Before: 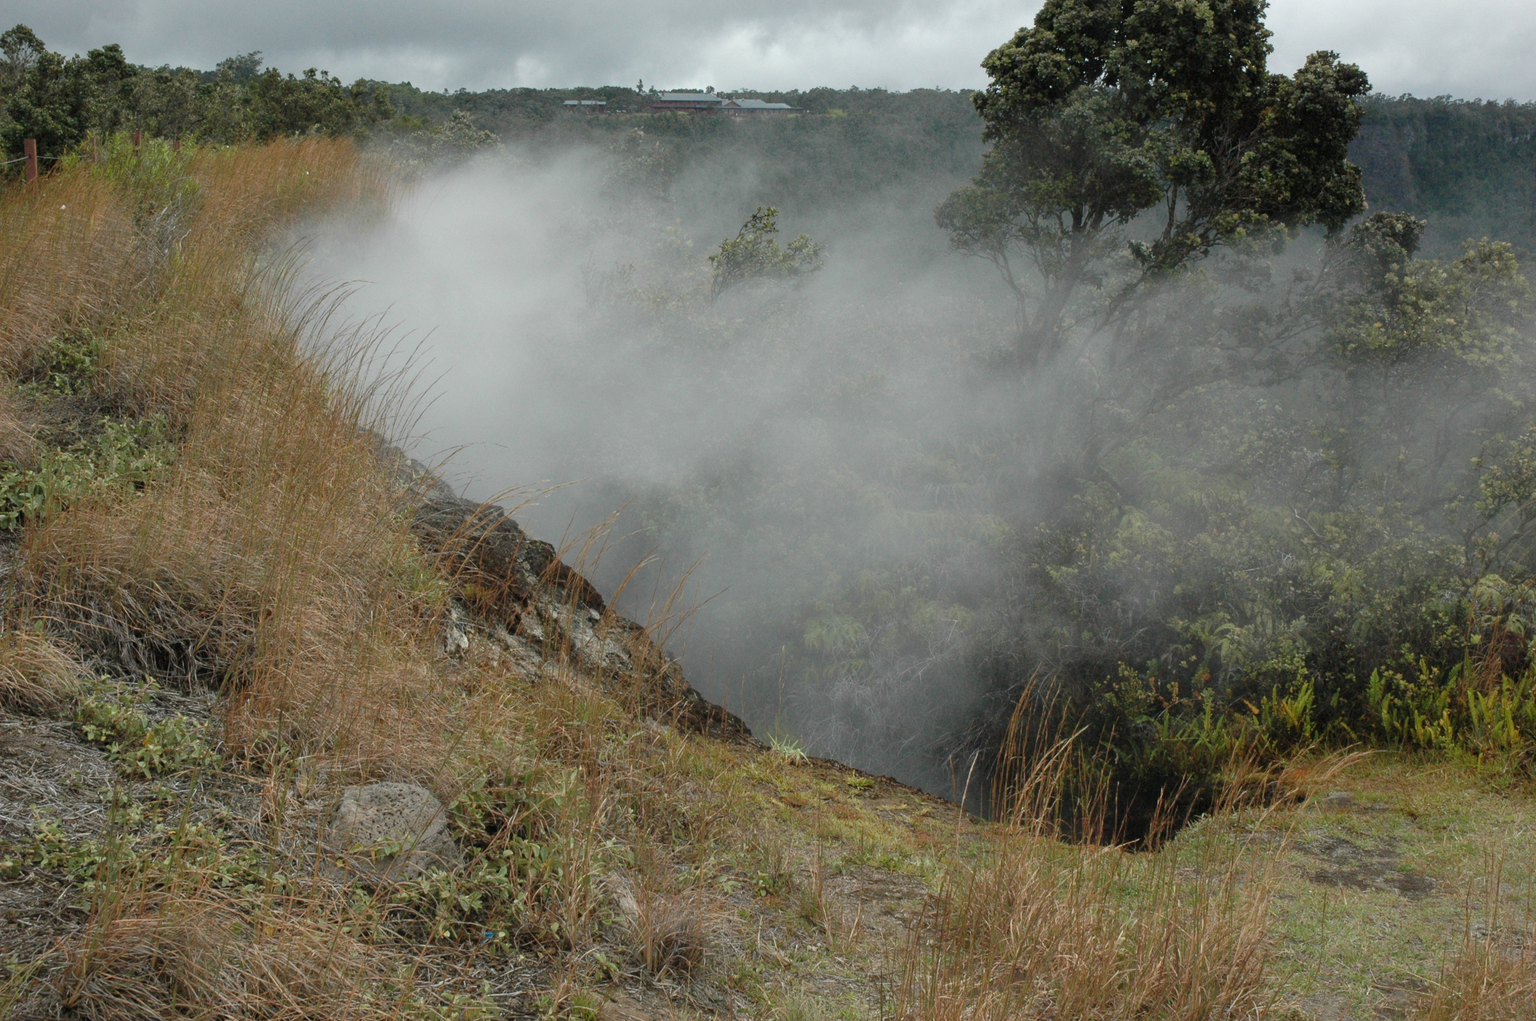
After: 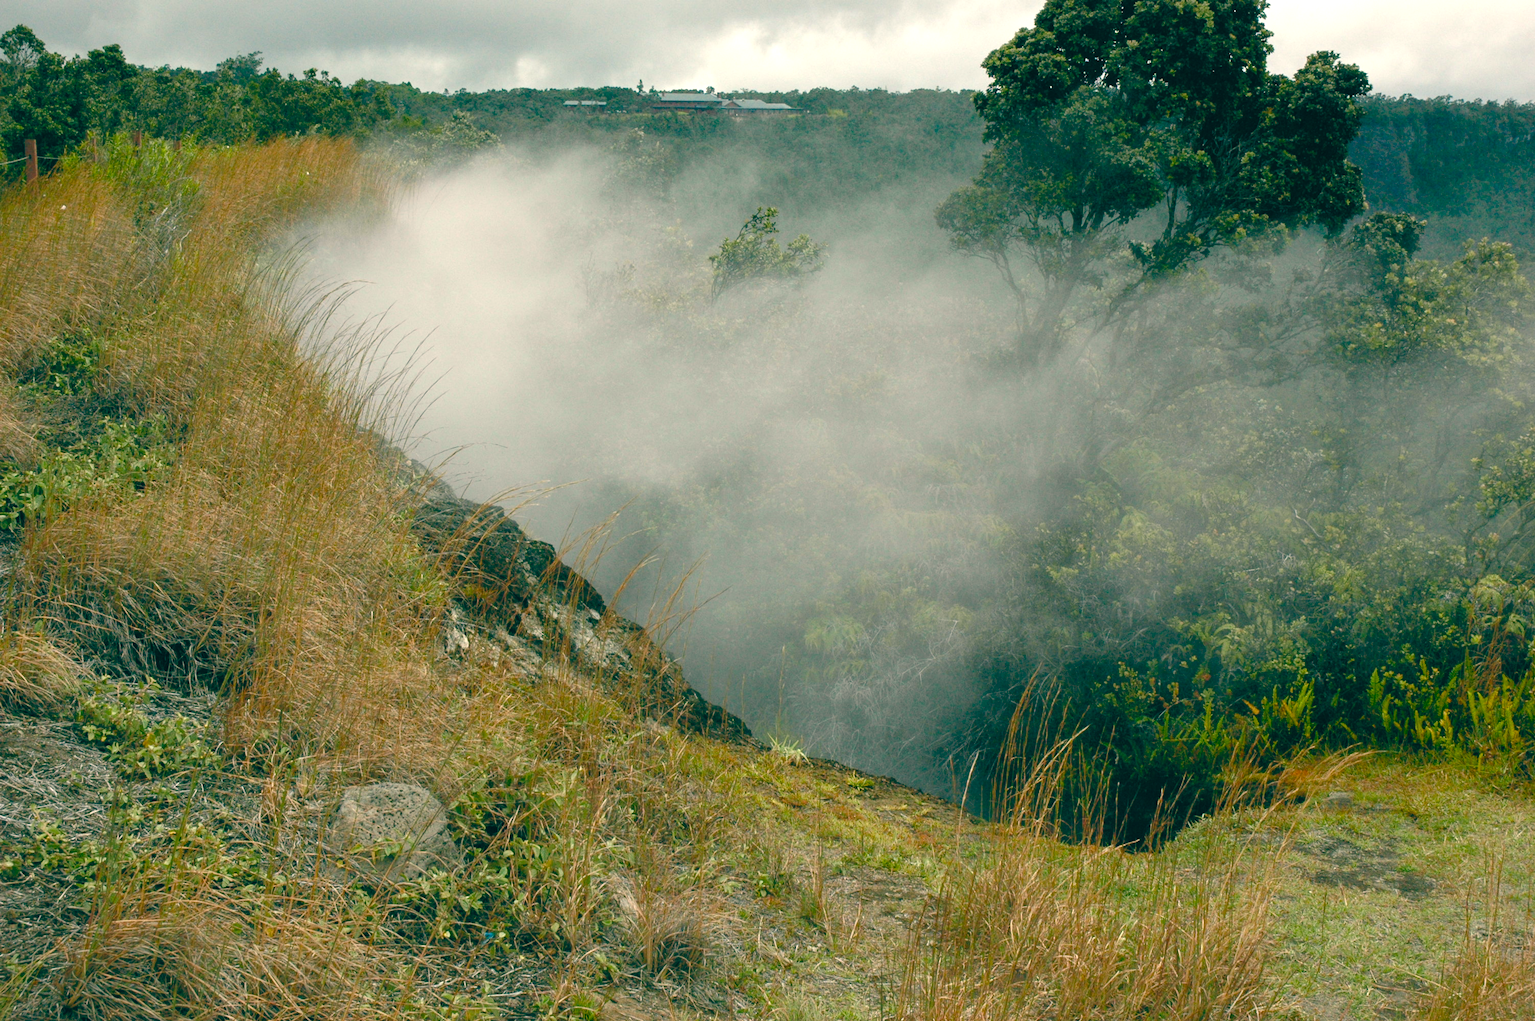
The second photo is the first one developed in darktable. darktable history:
color balance rgb: perceptual saturation grading › global saturation 35%, perceptual saturation grading › highlights -25%, perceptual saturation grading › shadows 50%
color balance: lift [1.005, 0.99, 1.007, 1.01], gamma [1, 0.979, 1.011, 1.021], gain [0.923, 1.098, 1.025, 0.902], input saturation 90.45%, contrast 7.73%, output saturation 105.91%
exposure: exposure 0.507 EV, compensate highlight preservation false
